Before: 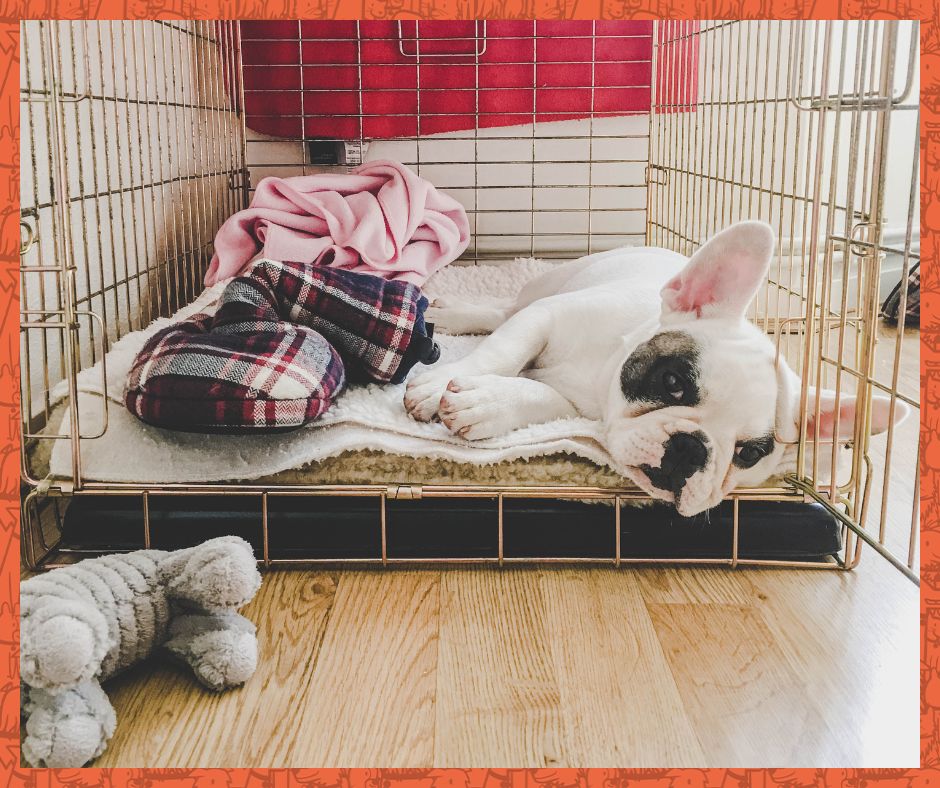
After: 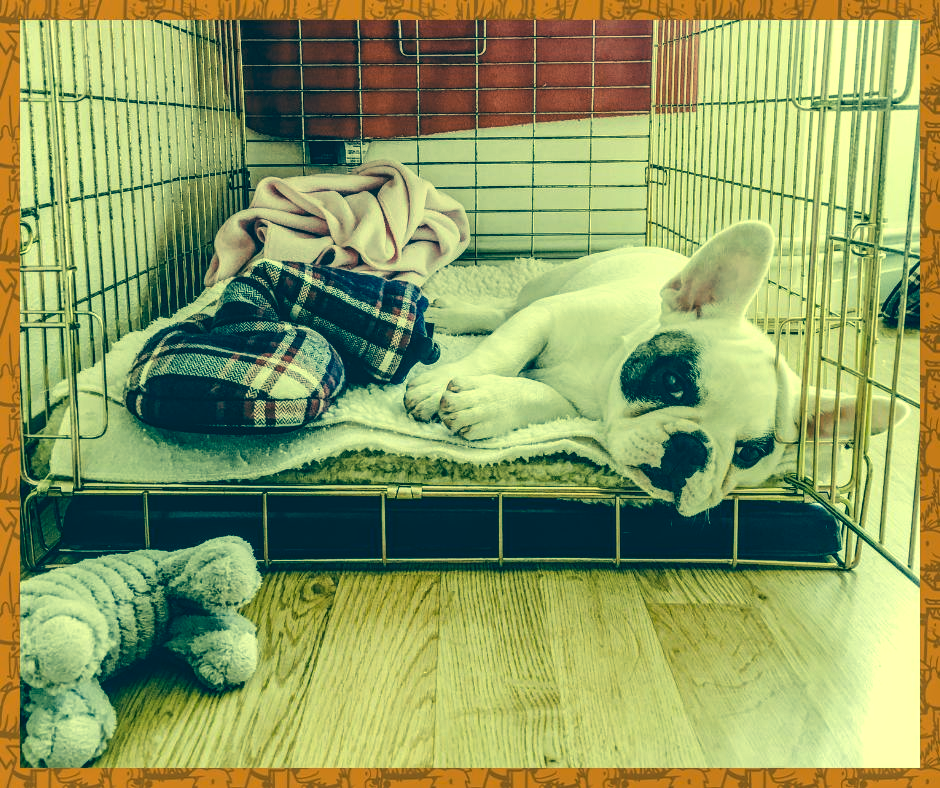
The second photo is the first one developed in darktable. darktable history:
color correction: highlights a* -15.58, highlights b* 40, shadows a* -40, shadows b* -26.18
local contrast: highlights 60%, shadows 60%, detail 160%
